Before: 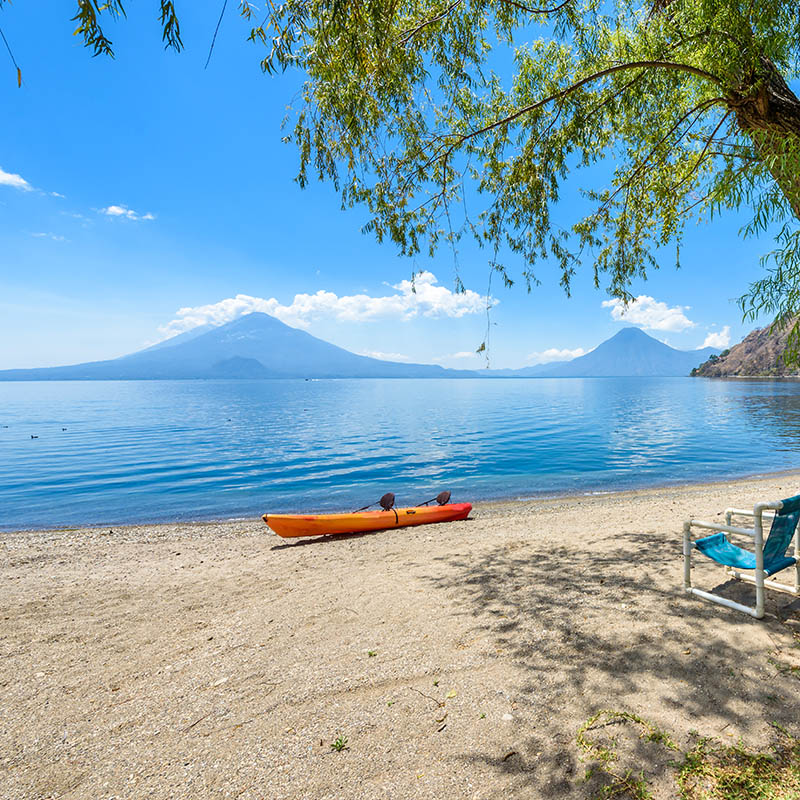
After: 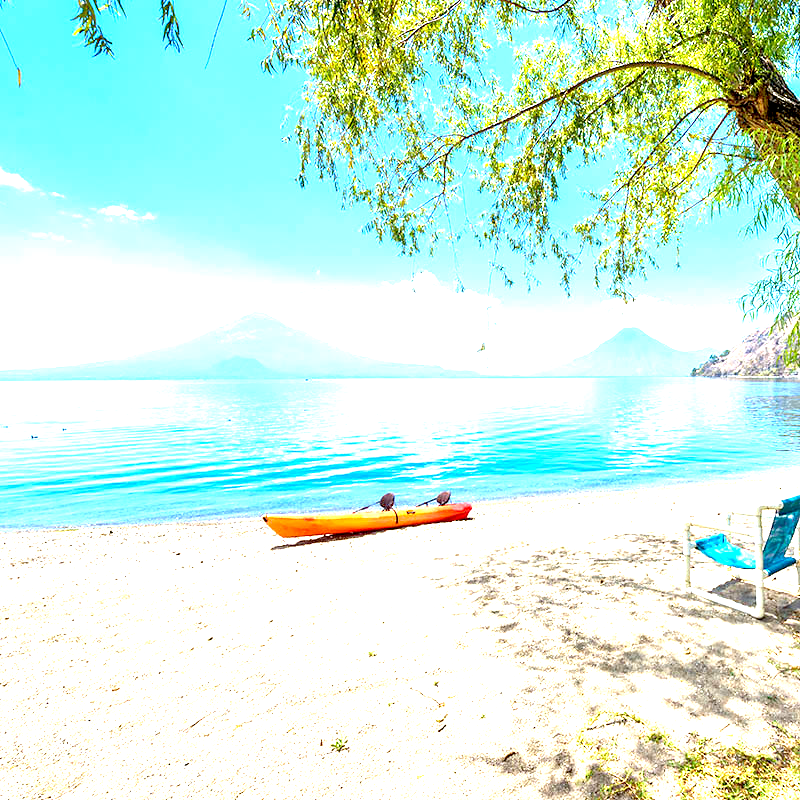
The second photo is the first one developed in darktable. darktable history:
exposure: black level correction 0.005, exposure 2.083 EV, compensate exposure bias true, compensate highlight preservation false
